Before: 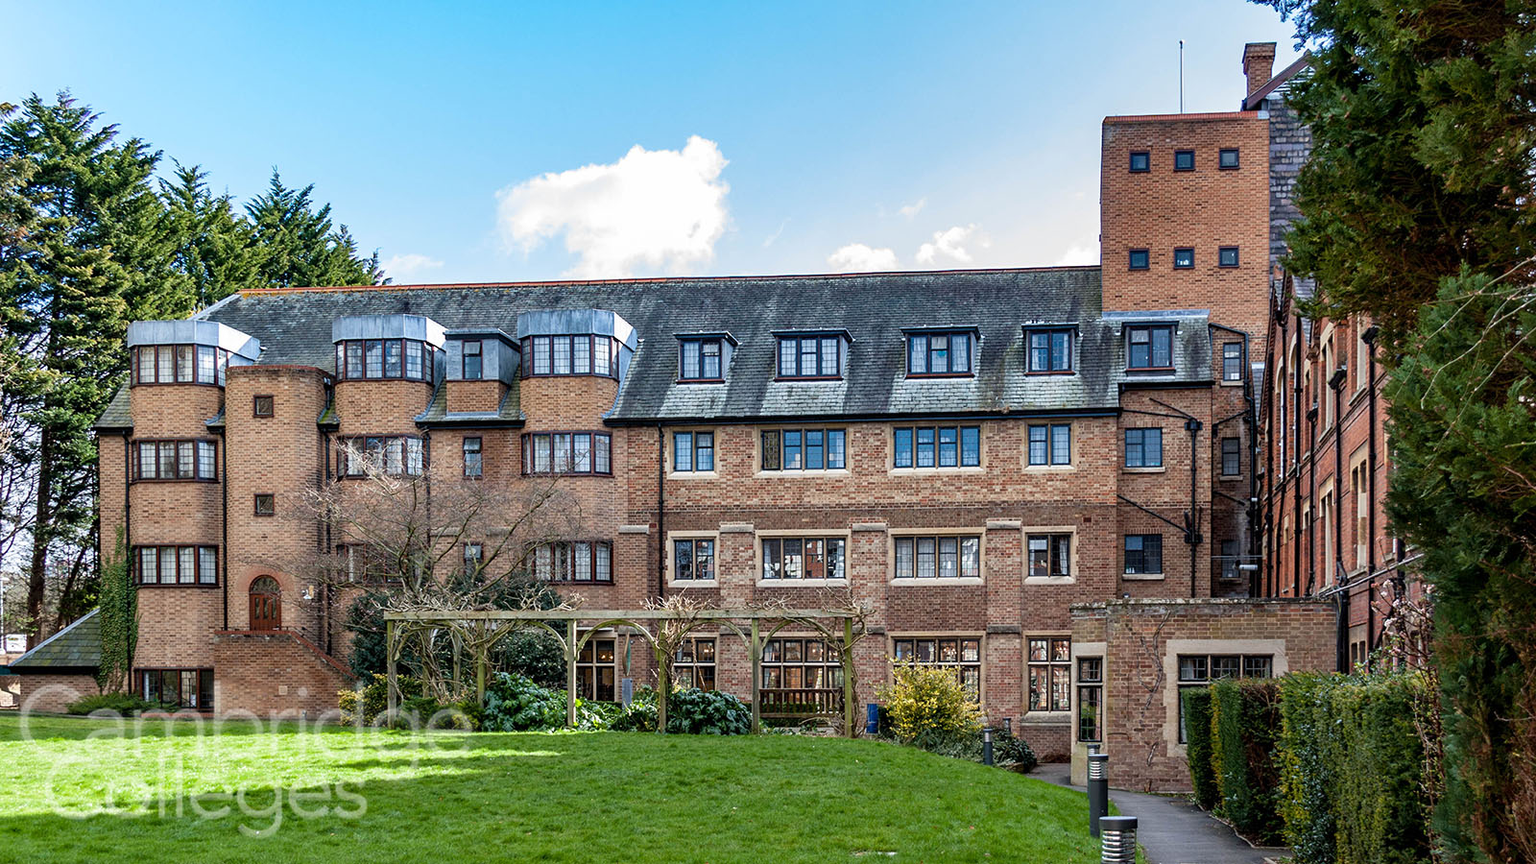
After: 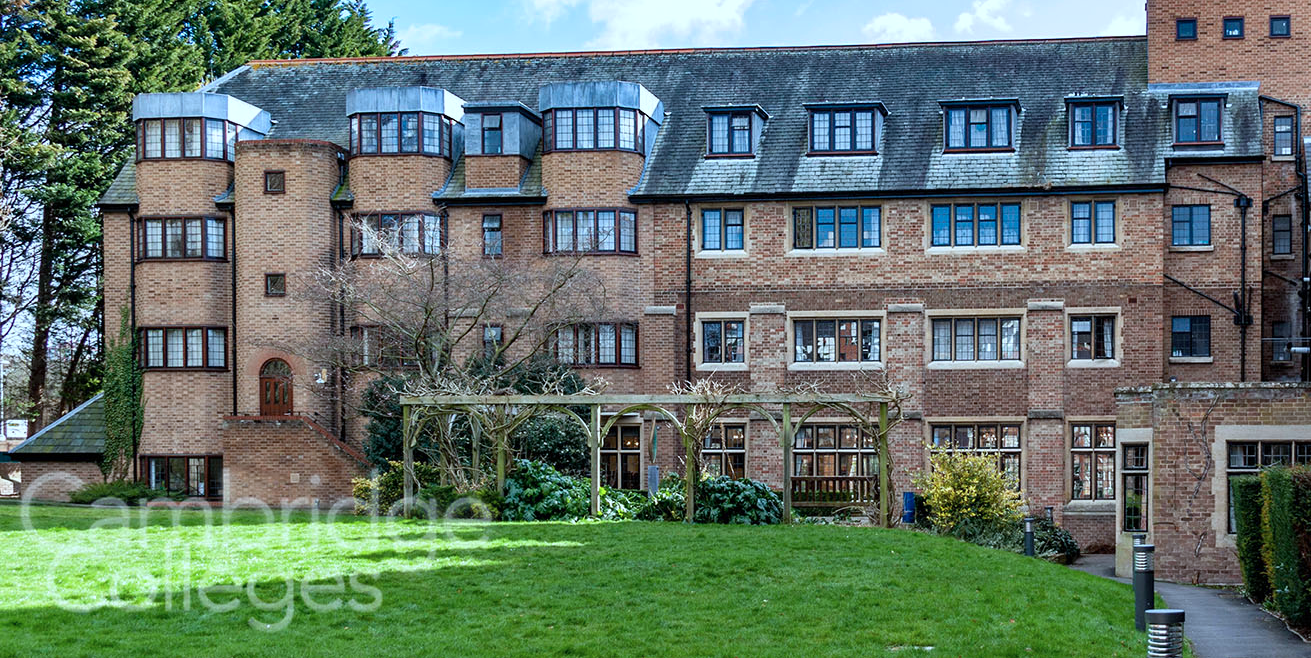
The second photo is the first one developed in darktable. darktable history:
crop: top 26.783%, right 18.01%
color calibration: illuminant F (fluorescent), F source F9 (Cool White Deluxe 4150 K) – high CRI, x 0.374, y 0.373, temperature 4149.96 K
